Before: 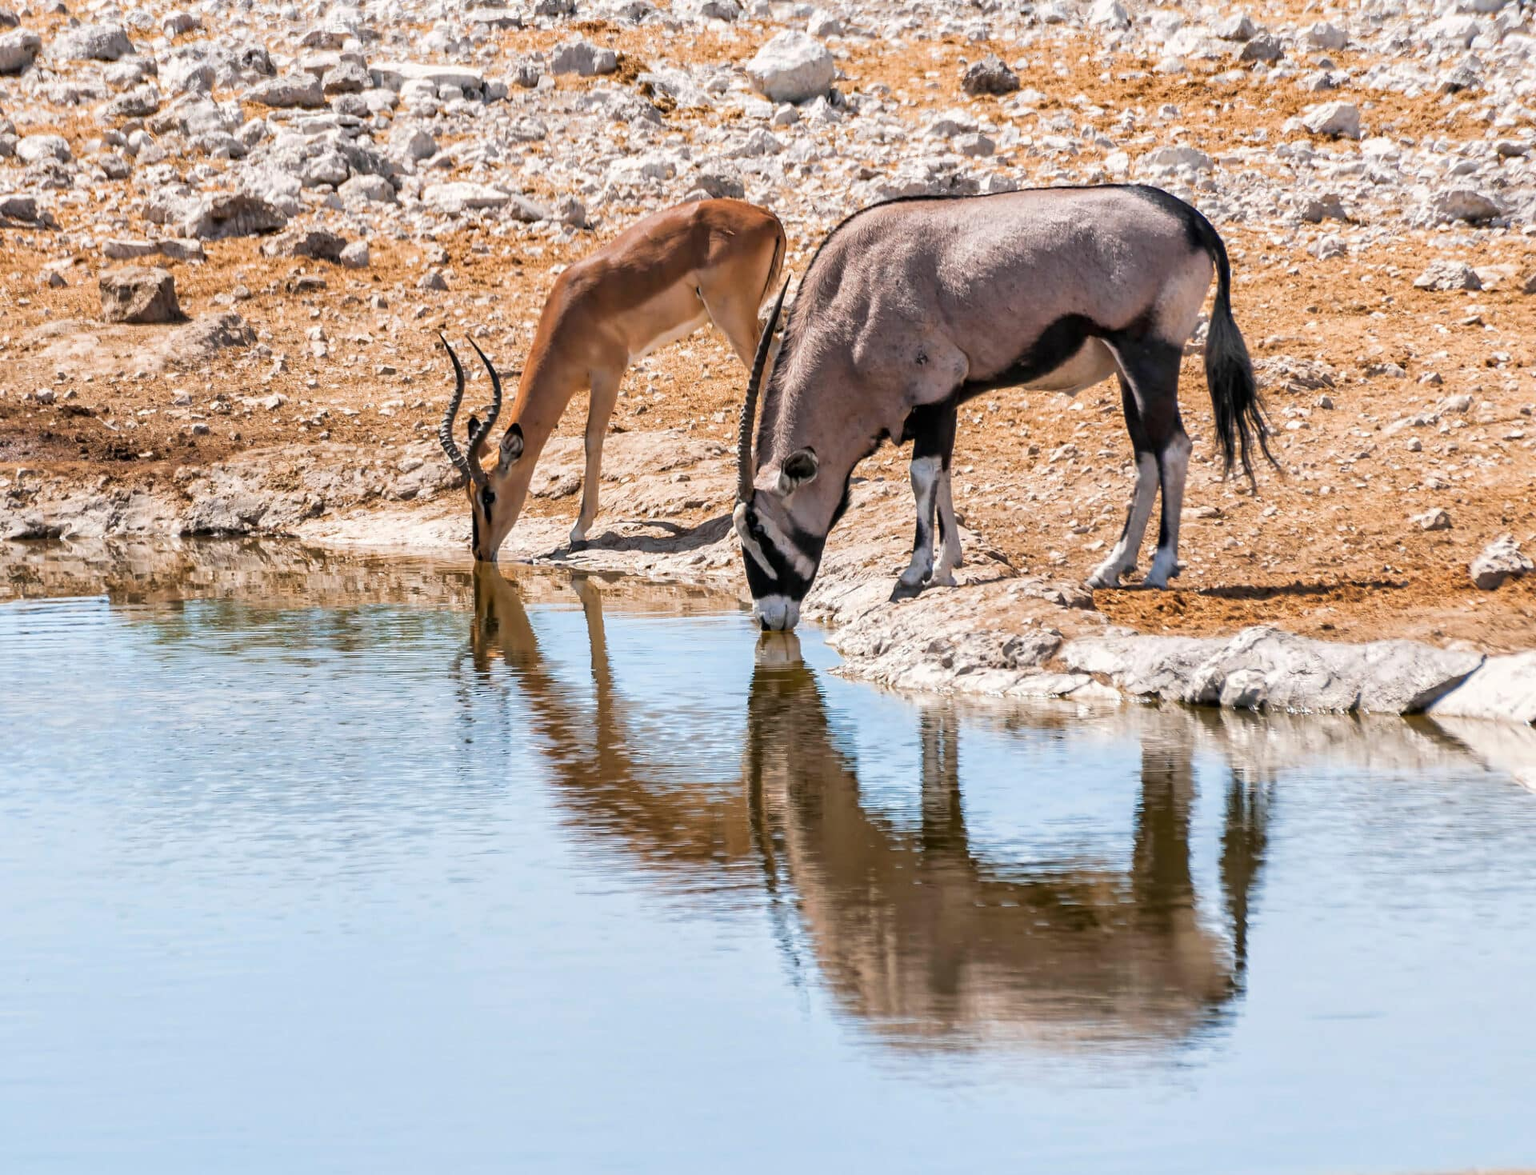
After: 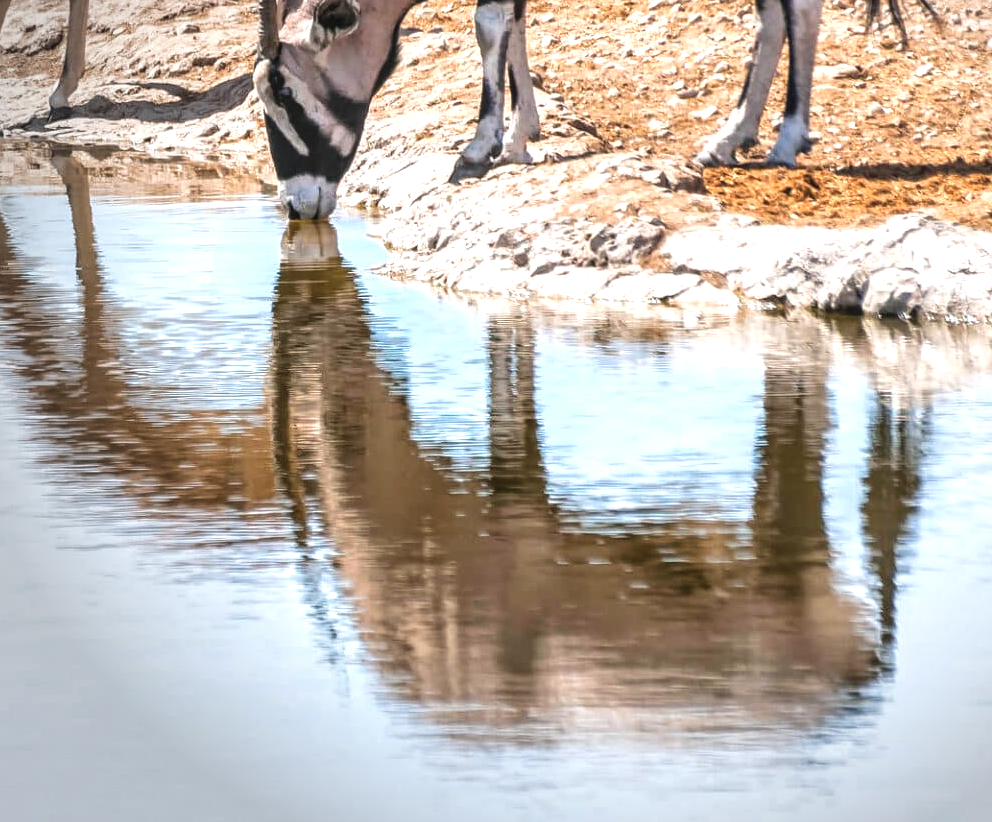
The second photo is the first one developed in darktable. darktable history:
local contrast: on, module defaults
exposure: black level correction -0.005, exposure 0.628 EV, compensate highlight preservation false
crop: left 34.535%, top 38.769%, right 13.791%, bottom 5.258%
vignetting: center (0.22, -0.236), width/height ratio 1.091, unbound false
